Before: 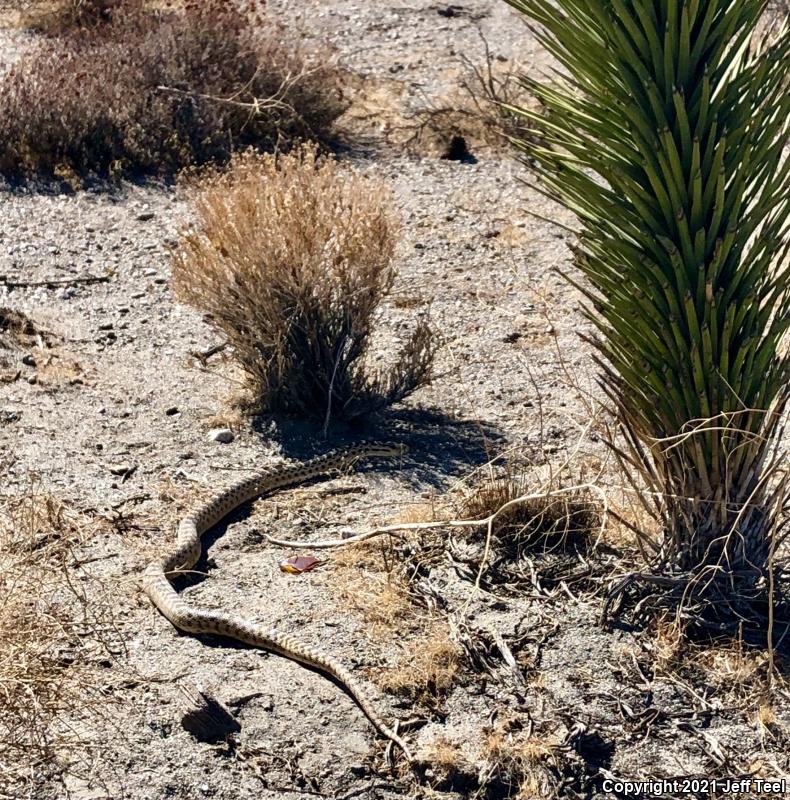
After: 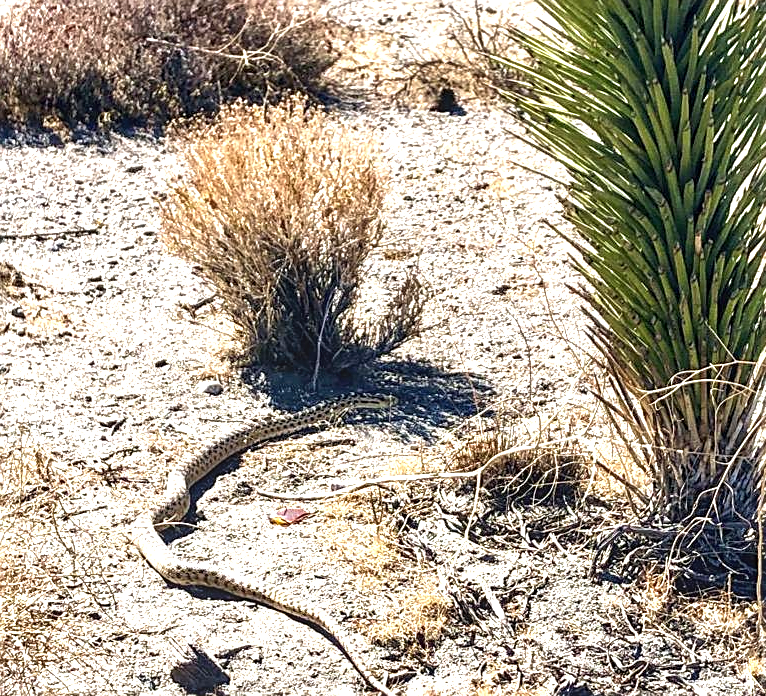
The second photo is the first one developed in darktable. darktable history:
exposure: black level correction 0, exposure 1.199 EV, compensate highlight preservation false
crop: left 1.46%, top 6.1%, right 1.543%, bottom 6.88%
sharpen: amount 0.475
local contrast: on, module defaults
